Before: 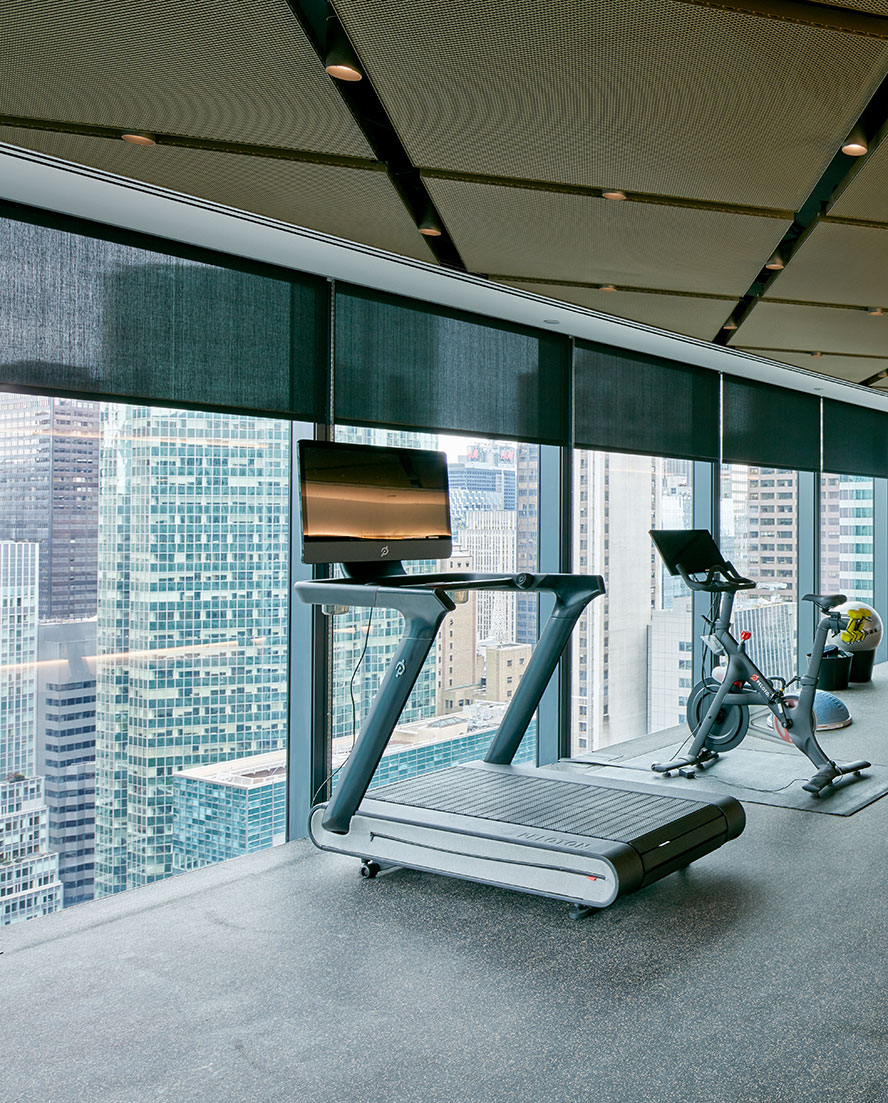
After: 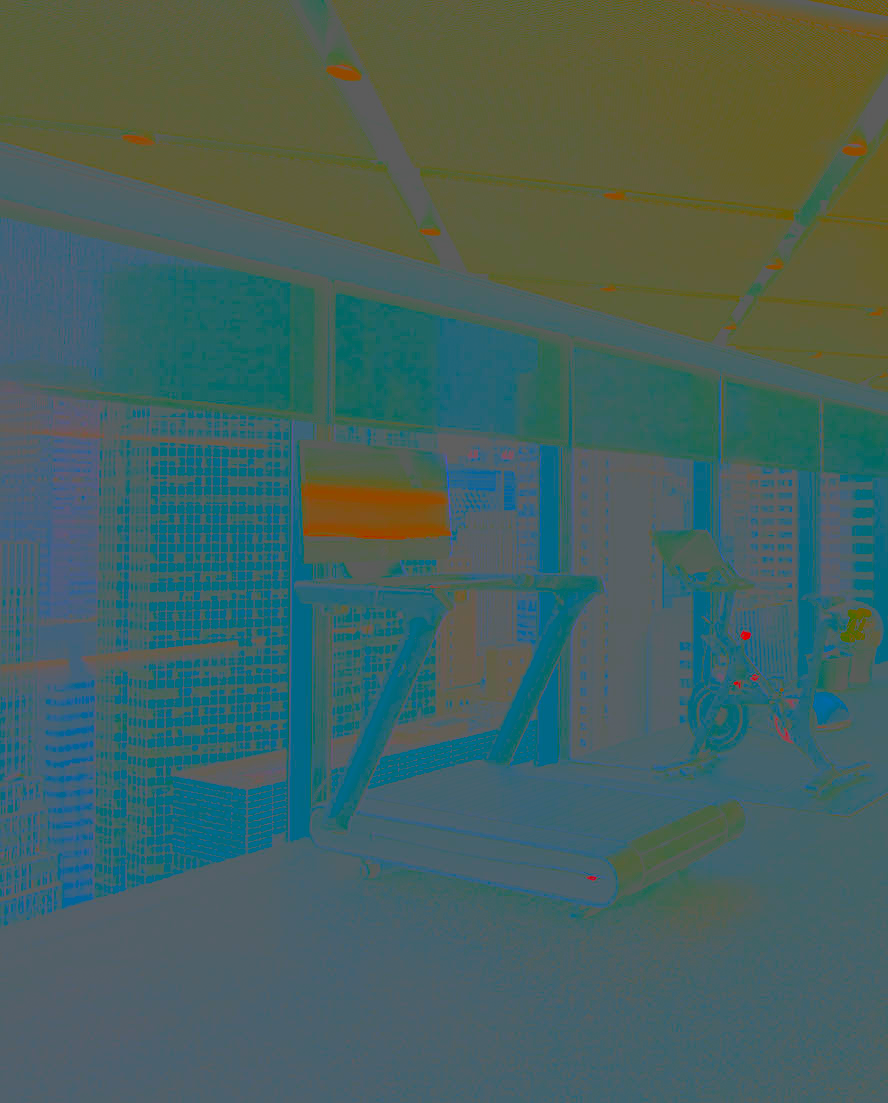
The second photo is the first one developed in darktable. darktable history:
local contrast: on, module defaults
sharpen: on, module defaults
contrast brightness saturation: contrast -0.99, brightness -0.17, saturation 0.75
